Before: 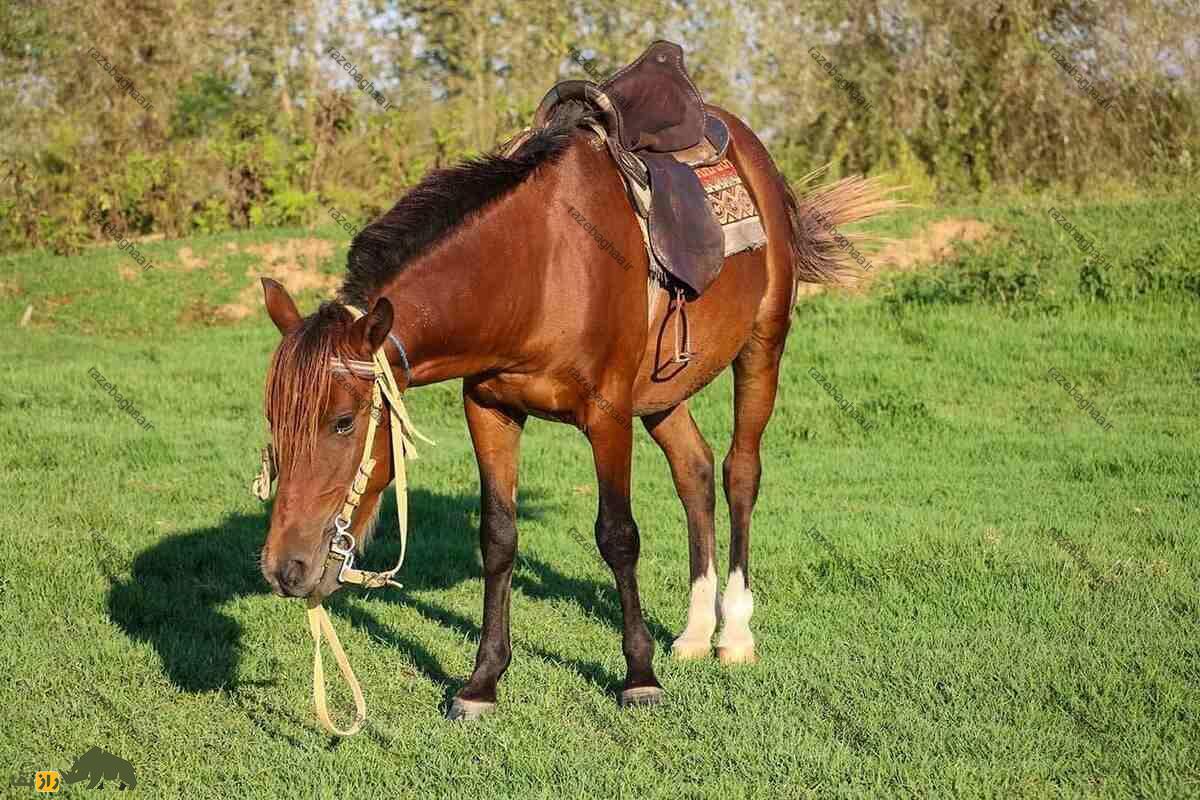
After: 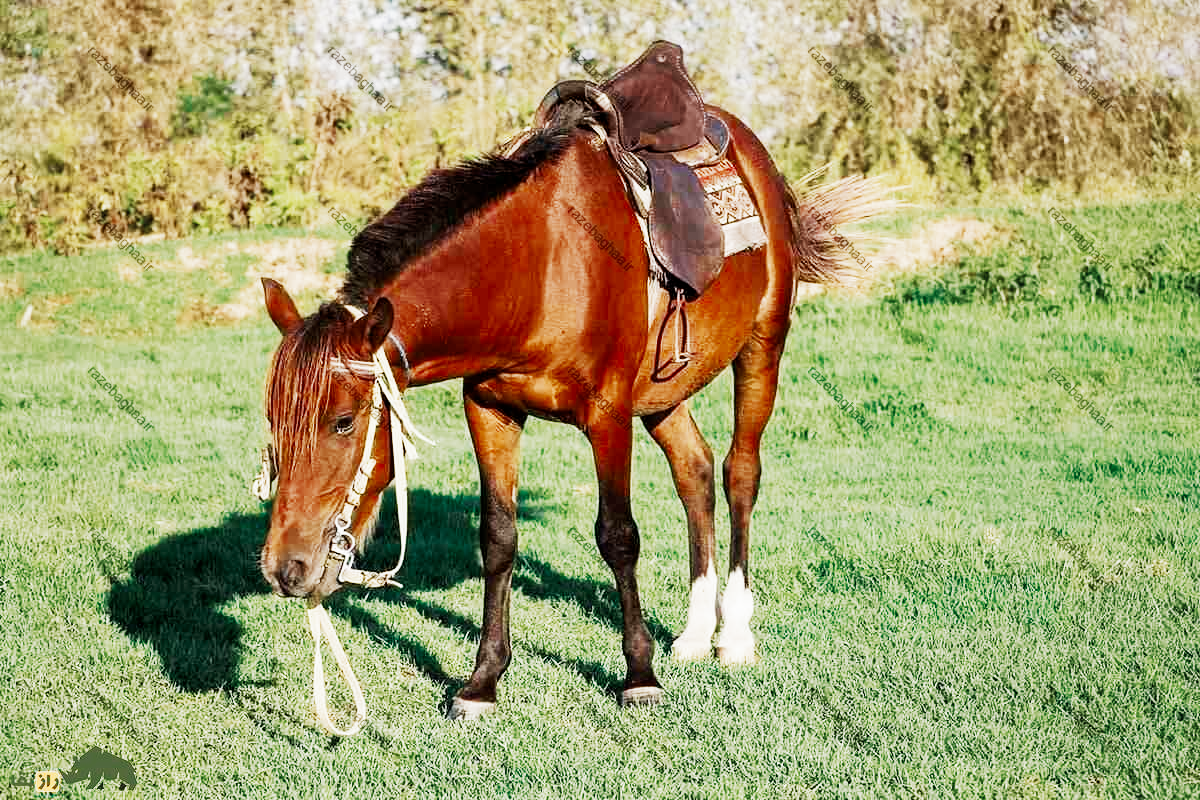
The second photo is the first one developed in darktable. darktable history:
tone curve: curves: ch0 [(0, 0) (0.003, 0.006) (0.011, 0.015) (0.025, 0.032) (0.044, 0.054) (0.069, 0.079) (0.1, 0.111) (0.136, 0.146) (0.177, 0.186) (0.224, 0.229) (0.277, 0.286) (0.335, 0.348) (0.399, 0.426) (0.468, 0.514) (0.543, 0.609) (0.623, 0.706) (0.709, 0.789) (0.801, 0.862) (0.898, 0.926) (1, 1)], preserve colors none
filmic rgb: middle gray luminance 12.74%, black relative exposure -10.13 EV, white relative exposure 3.47 EV, threshold 6 EV, target black luminance 0%, hardness 5.74, latitude 44.69%, contrast 1.221, highlights saturation mix 5%, shadows ↔ highlights balance 26.78%, add noise in highlights 0, preserve chrominance no, color science v3 (2019), use custom middle-gray values true, iterations of high-quality reconstruction 0, contrast in highlights soft, enable highlight reconstruction true
color zones: curves: ch0 [(0, 0.5) (0.125, 0.4) (0.25, 0.5) (0.375, 0.4) (0.5, 0.4) (0.625, 0.35) (0.75, 0.35) (0.875, 0.5)]; ch1 [(0, 0.35) (0.125, 0.45) (0.25, 0.35) (0.375, 0.35) (0.5, 0.35) (0.625, 0.35) (0.75, 0.45) (0.875, 0.35)]; ch2 [(0, 0.6) (0.125, 0.5) (0.25, 0.5) (0.375, 0.6) (0.5, 0.6) (0.625, 0.5) (0.75, 0.5) (0.875, 0.5)]
